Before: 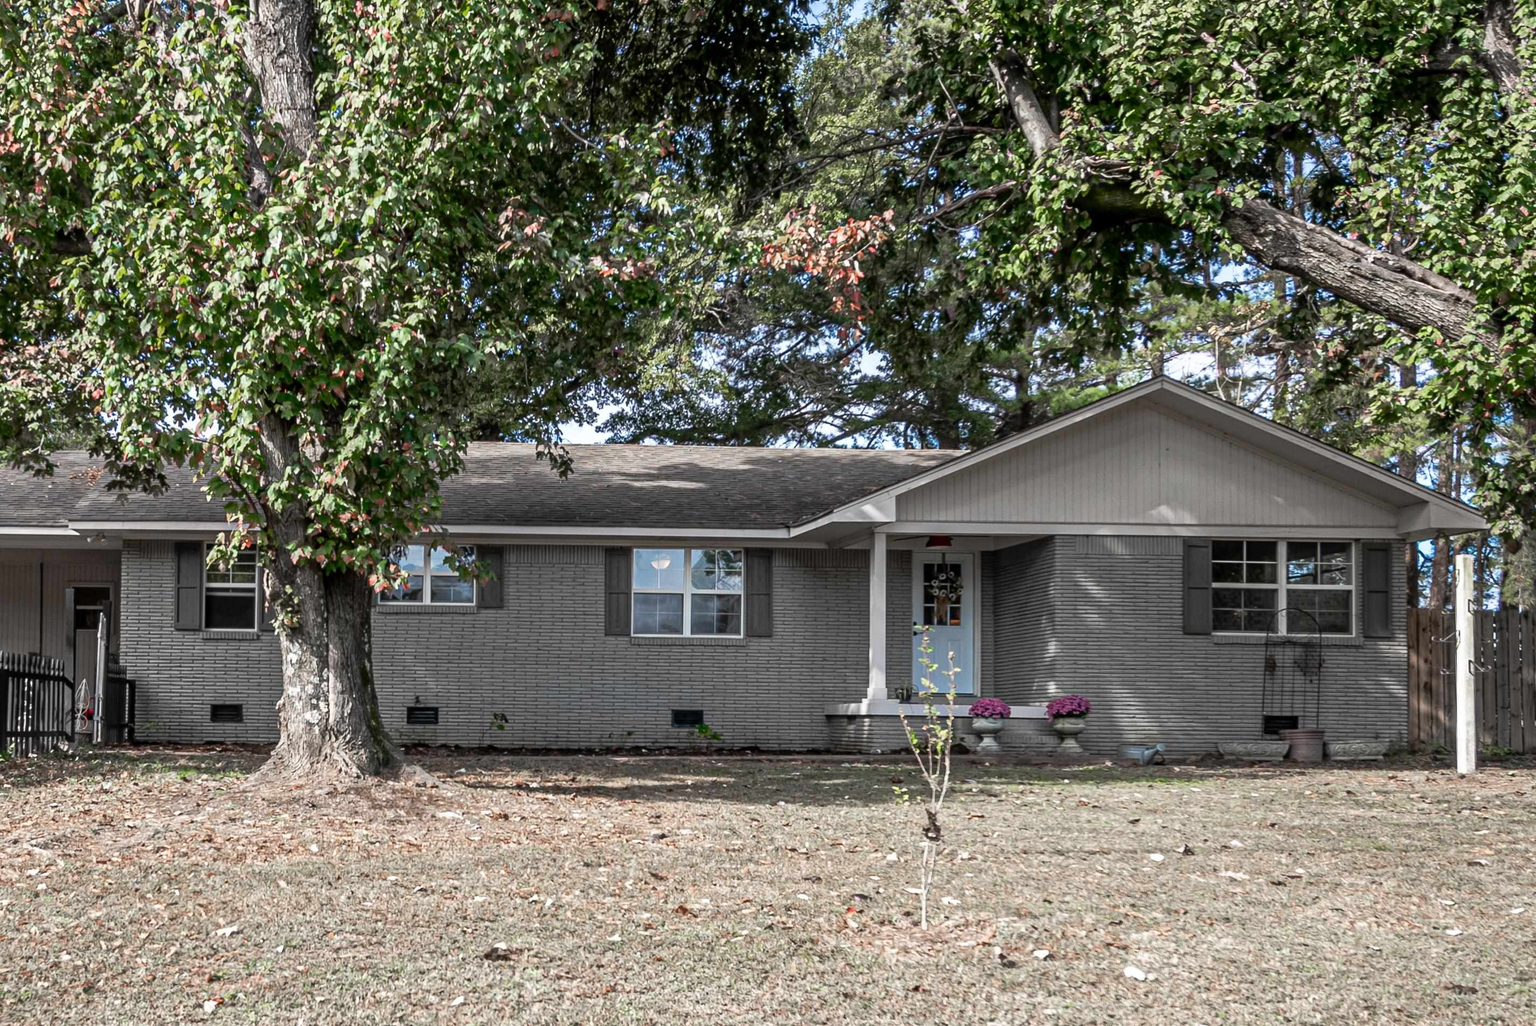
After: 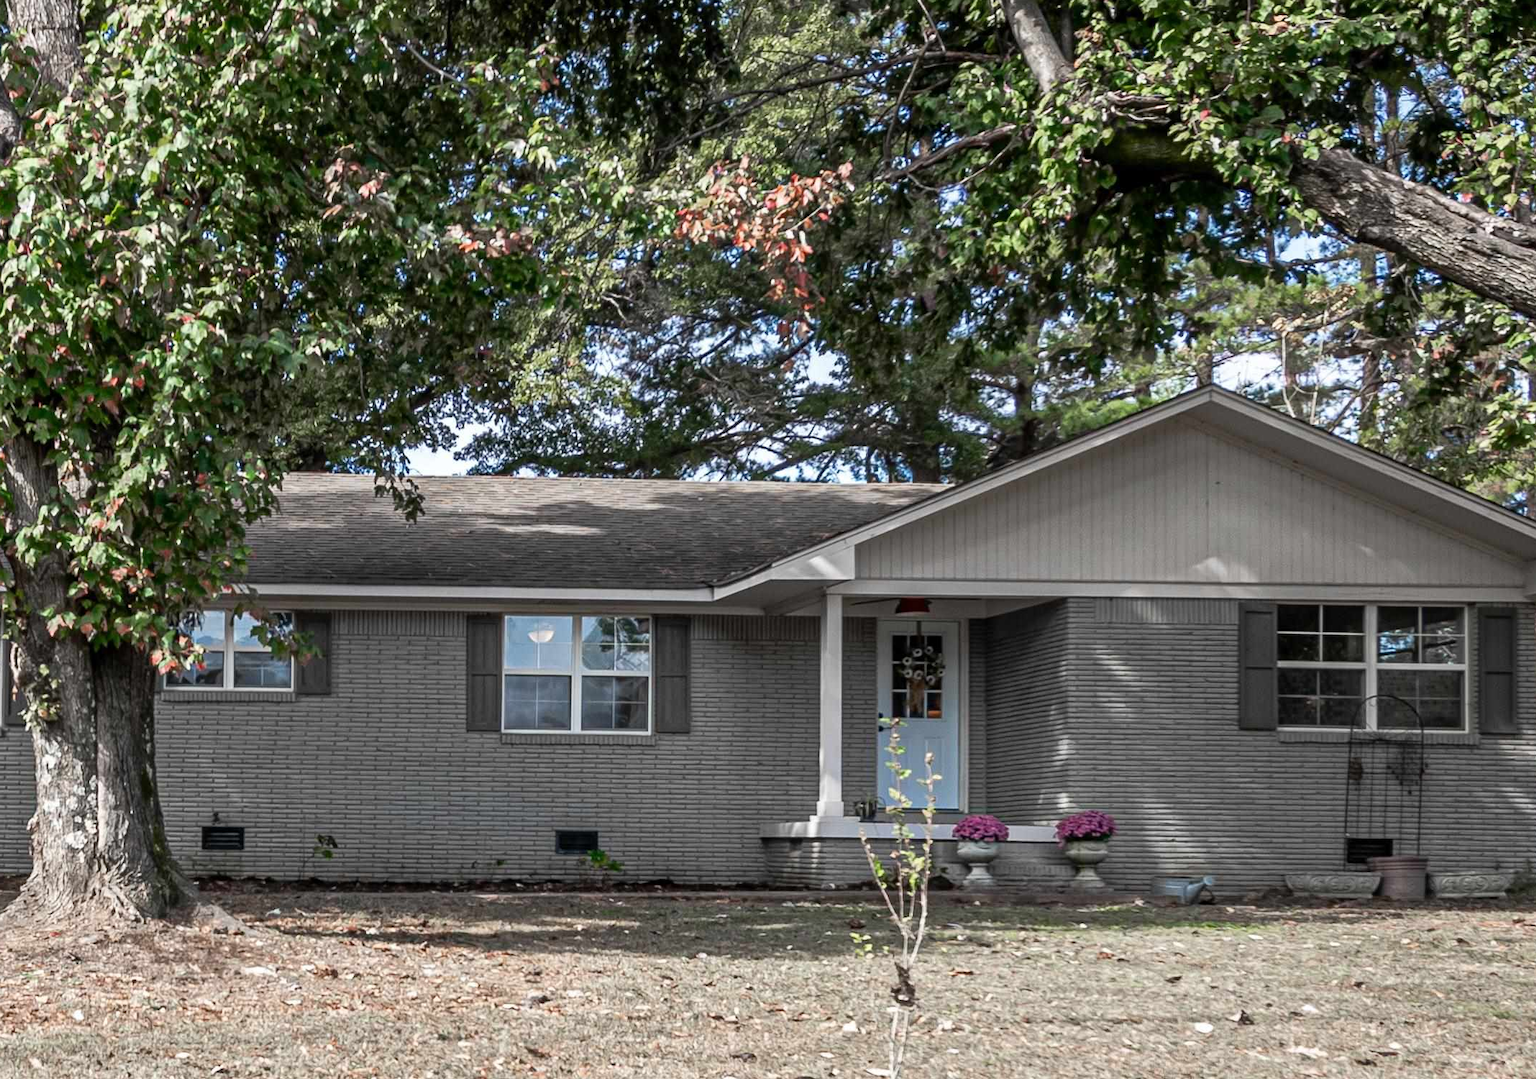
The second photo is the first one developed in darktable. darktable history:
crop: left 16.658%, top 8.606%, right 8.439%, bottom 12.598%
